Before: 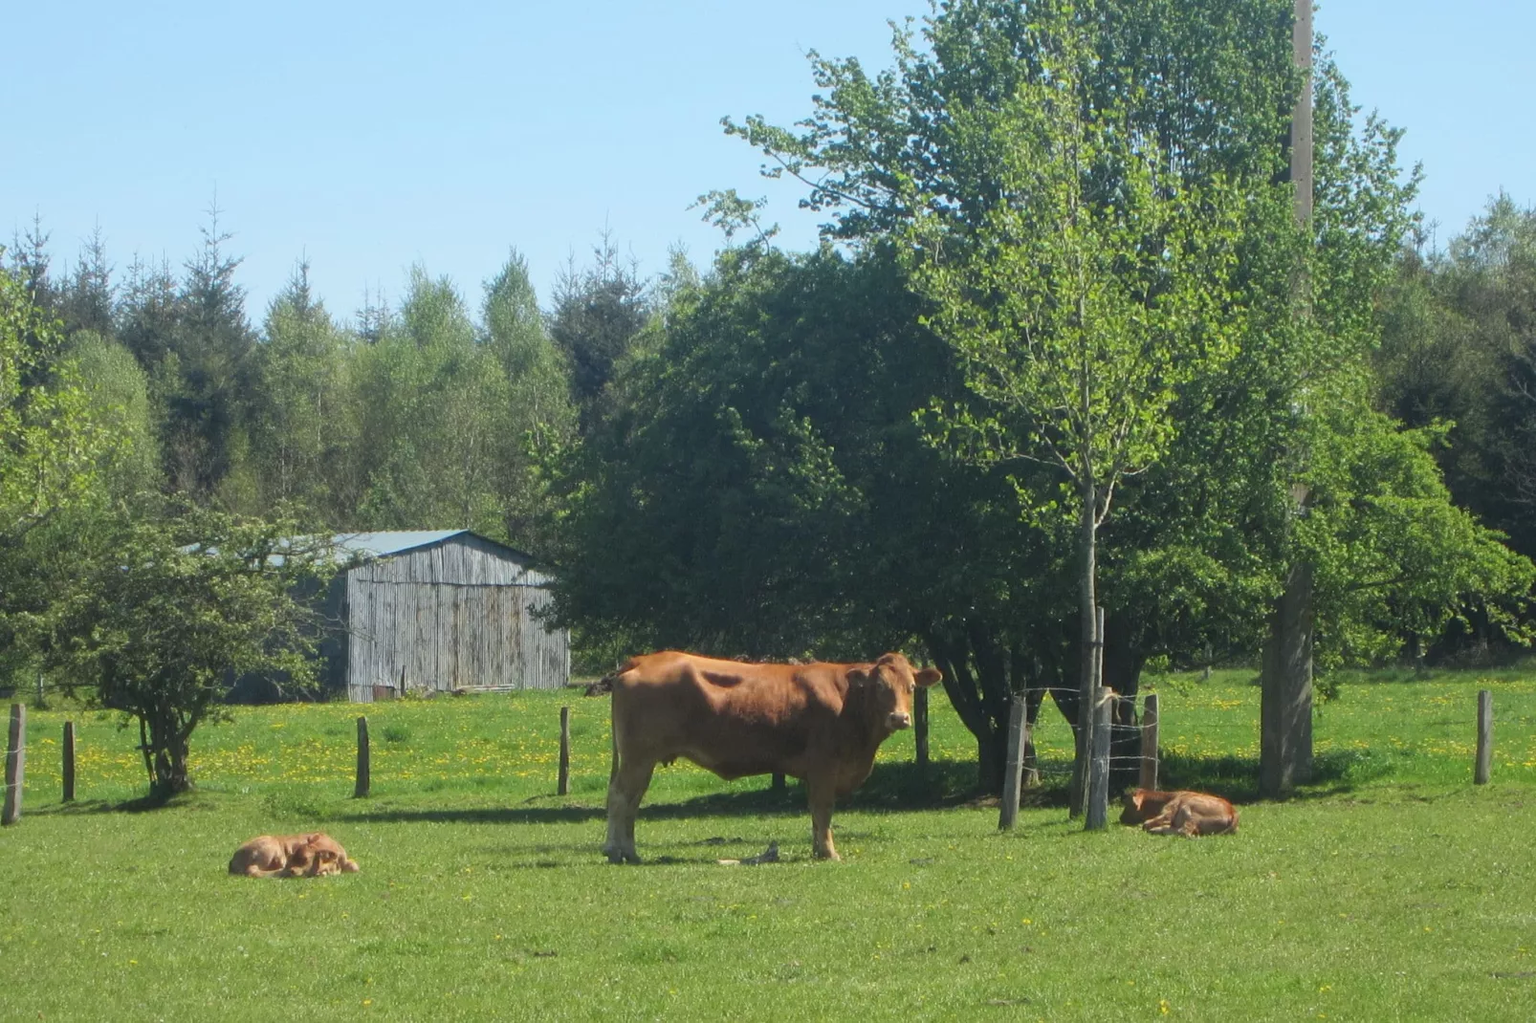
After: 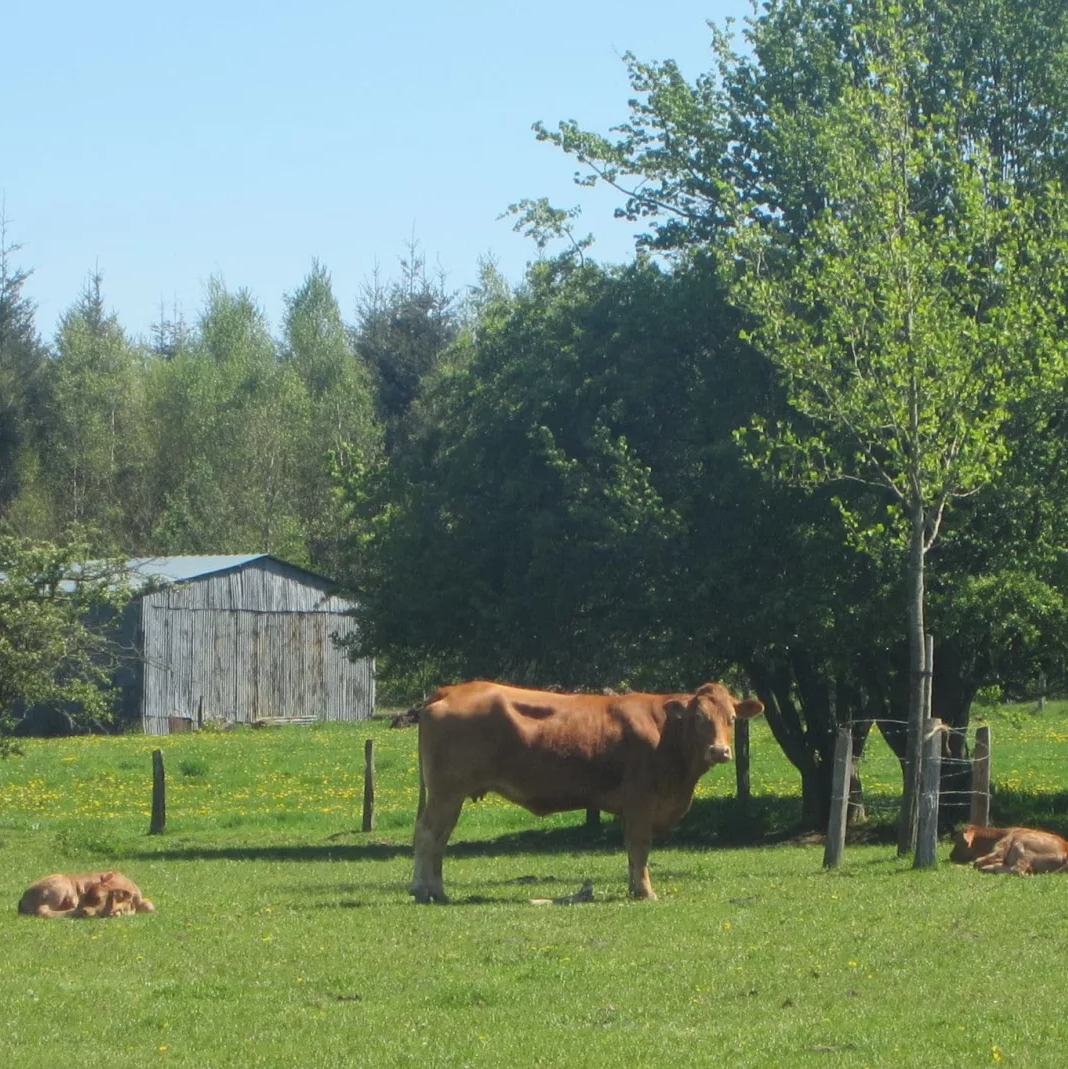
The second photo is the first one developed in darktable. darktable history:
crop and rotate: left 13.833%, right 19.629%
